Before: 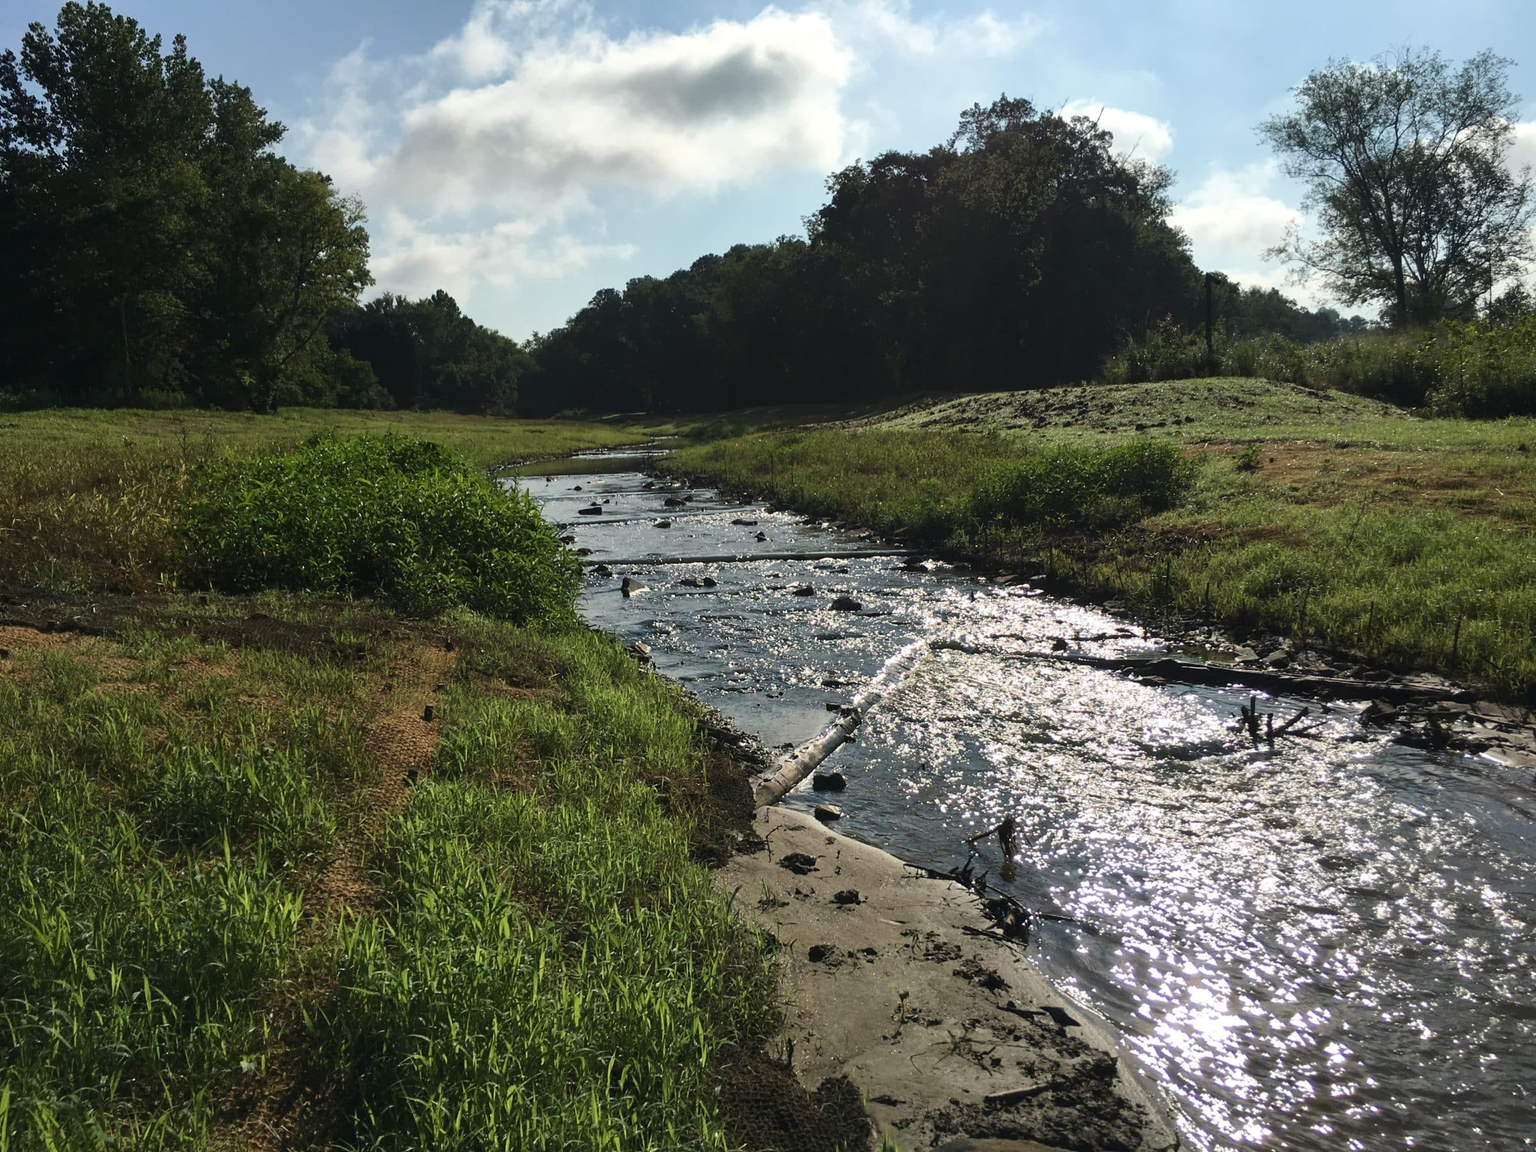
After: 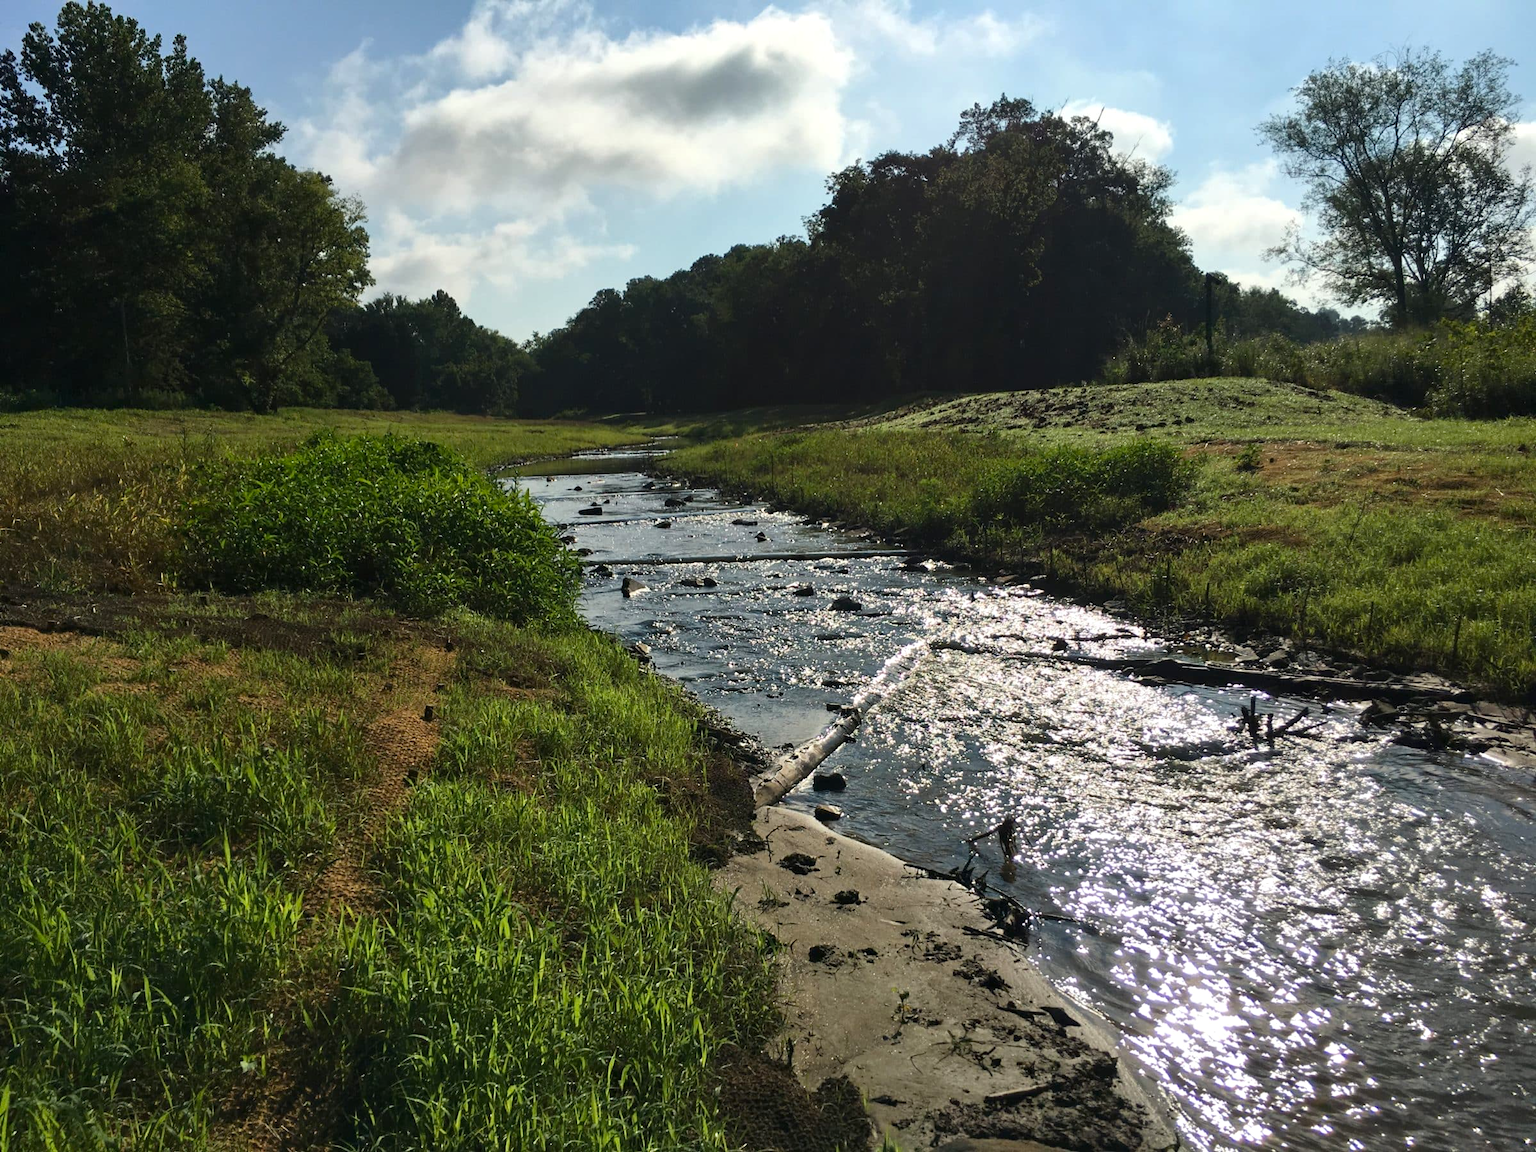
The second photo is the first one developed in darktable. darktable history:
color balance rgb: perceptual saturation grading › global saturation 19.554%
contrast equalizer: octaves 7, y [[0.5, 0.486, 0.447, 0.446, 0.489, 0.5], [0.5 ×6], [0.5 ×6], [0 ×6], [0 ×6]], mix -0.365
